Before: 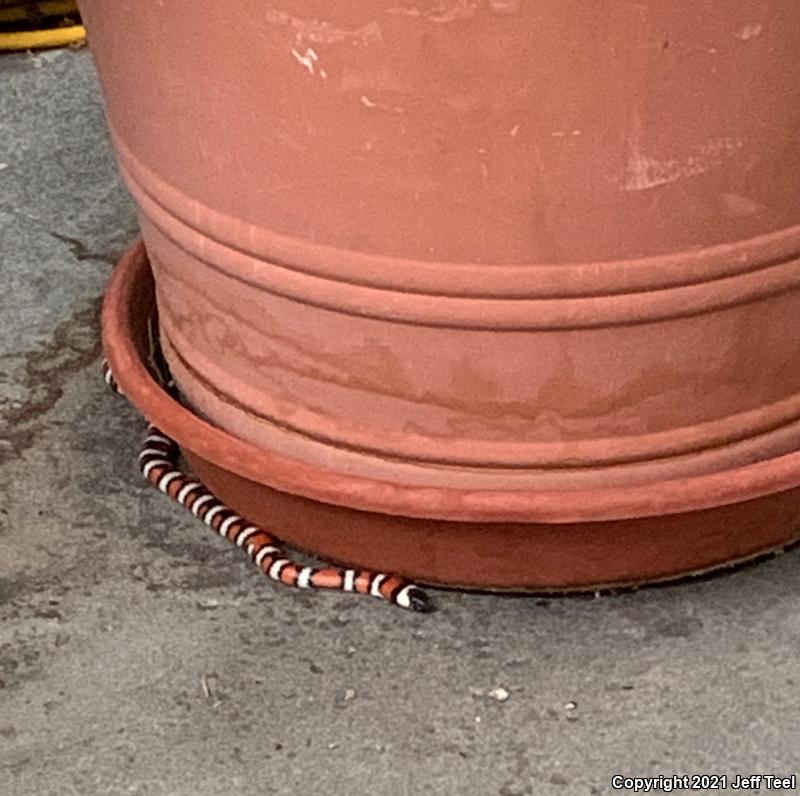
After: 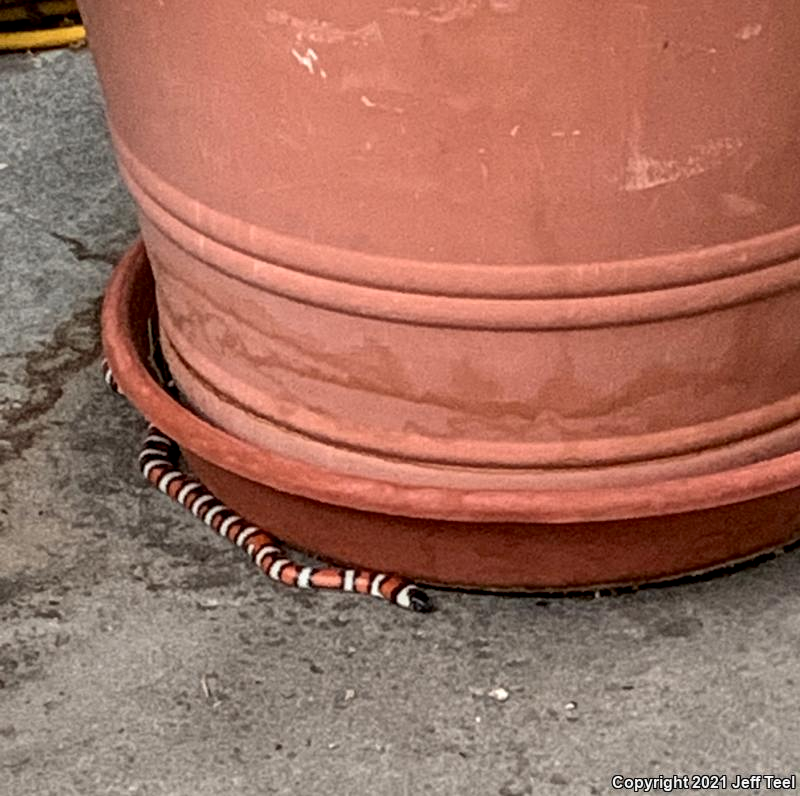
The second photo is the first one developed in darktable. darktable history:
white balance: red 1, blue 1
local contrast: detail 130%
exposure: black level correction 0.002, compensate highlight preservation false
